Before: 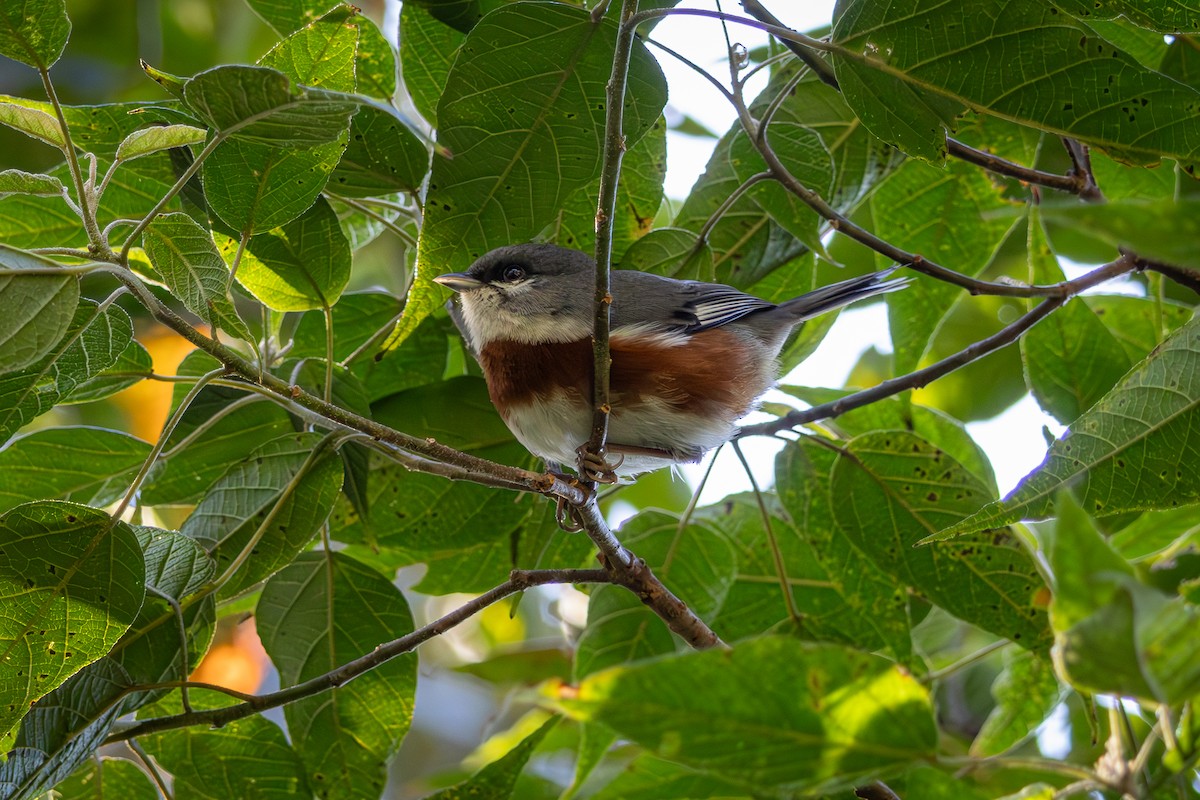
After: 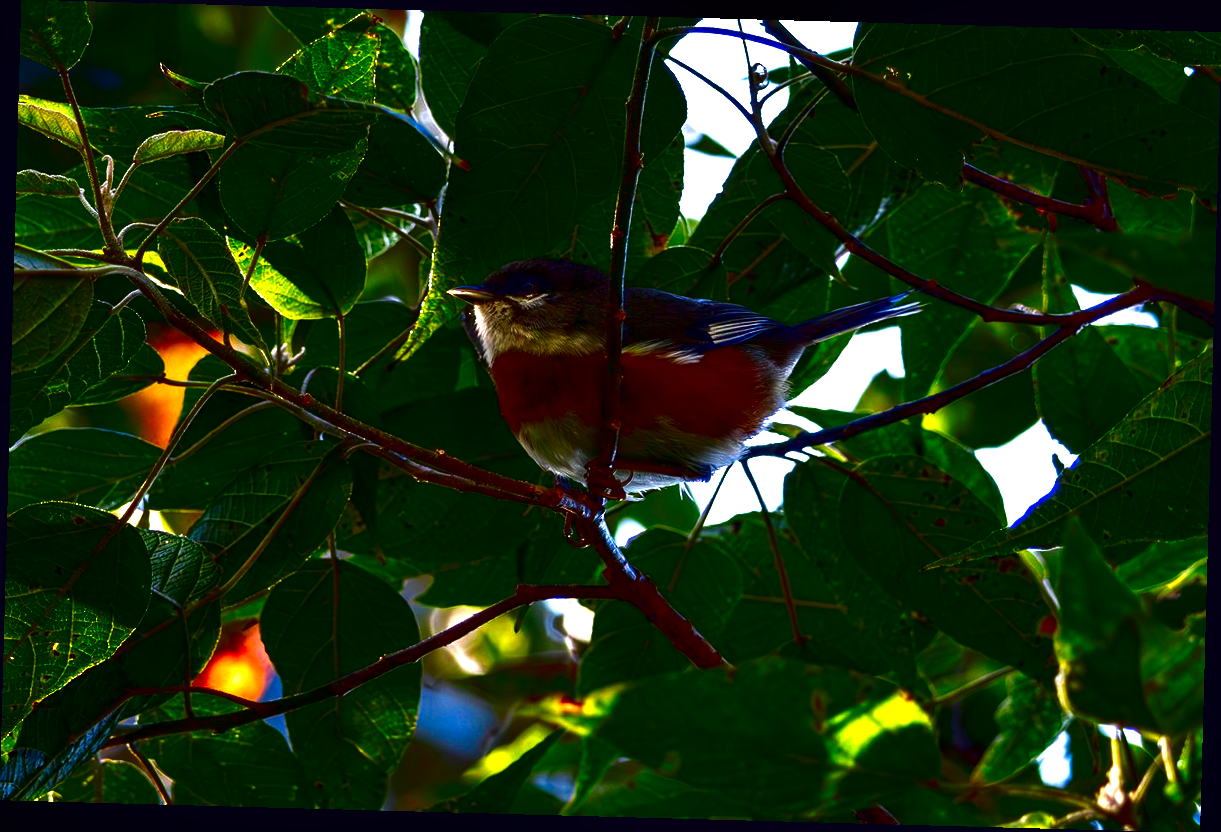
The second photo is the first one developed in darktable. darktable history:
crop and rotate: angle -1.56°
contrast equalizer: octaves 7, y [[0.6 ×6], [0.55 ×6], [0 ×6], [0 ×6], [0 ×6]]
contrast brightness saturation: brightness -0.998, saturation 0.993
